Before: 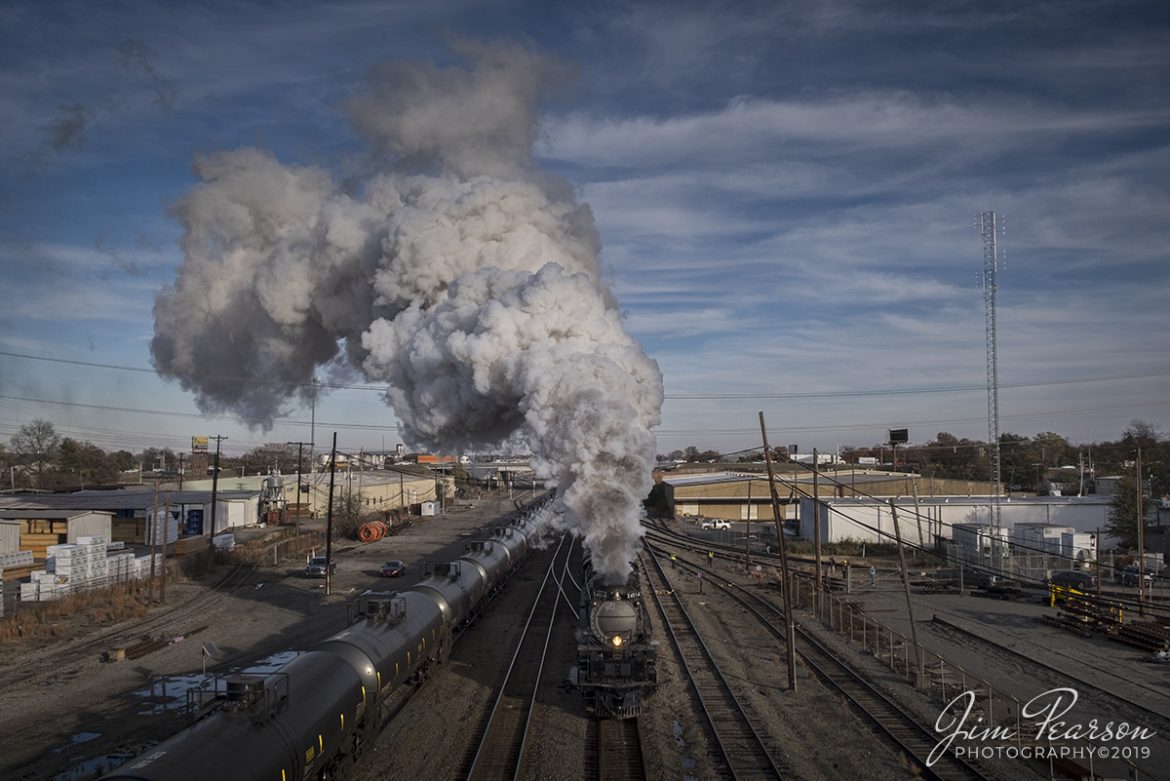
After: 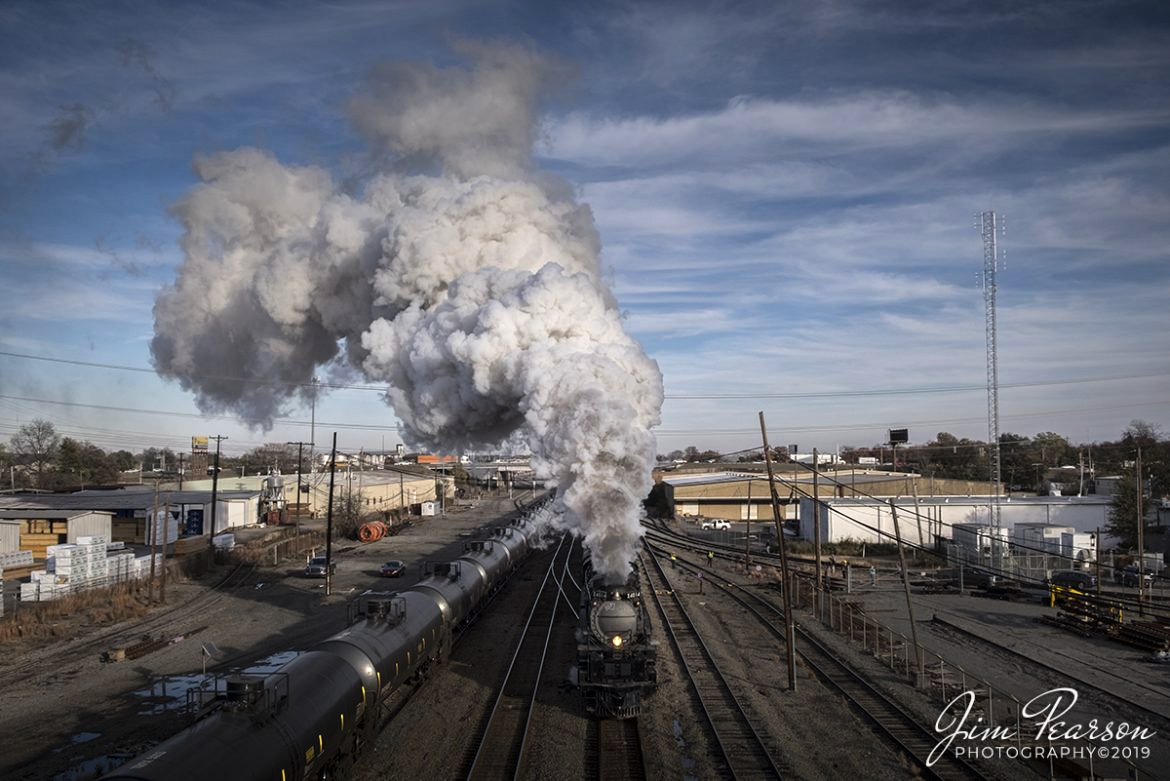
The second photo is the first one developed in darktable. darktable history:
tone equalizer: -8 EV -0.72 EV, -7 EV -0.673 EV, -6 EV -0.616 EV, -5 EV -0.398 EV, -3 EV 0.373 EV, -2 EV 0.6 EV, -1 EV 0.696 EV, +0 EV 0.758 EV, mask exposure compensation -0.493 EV
